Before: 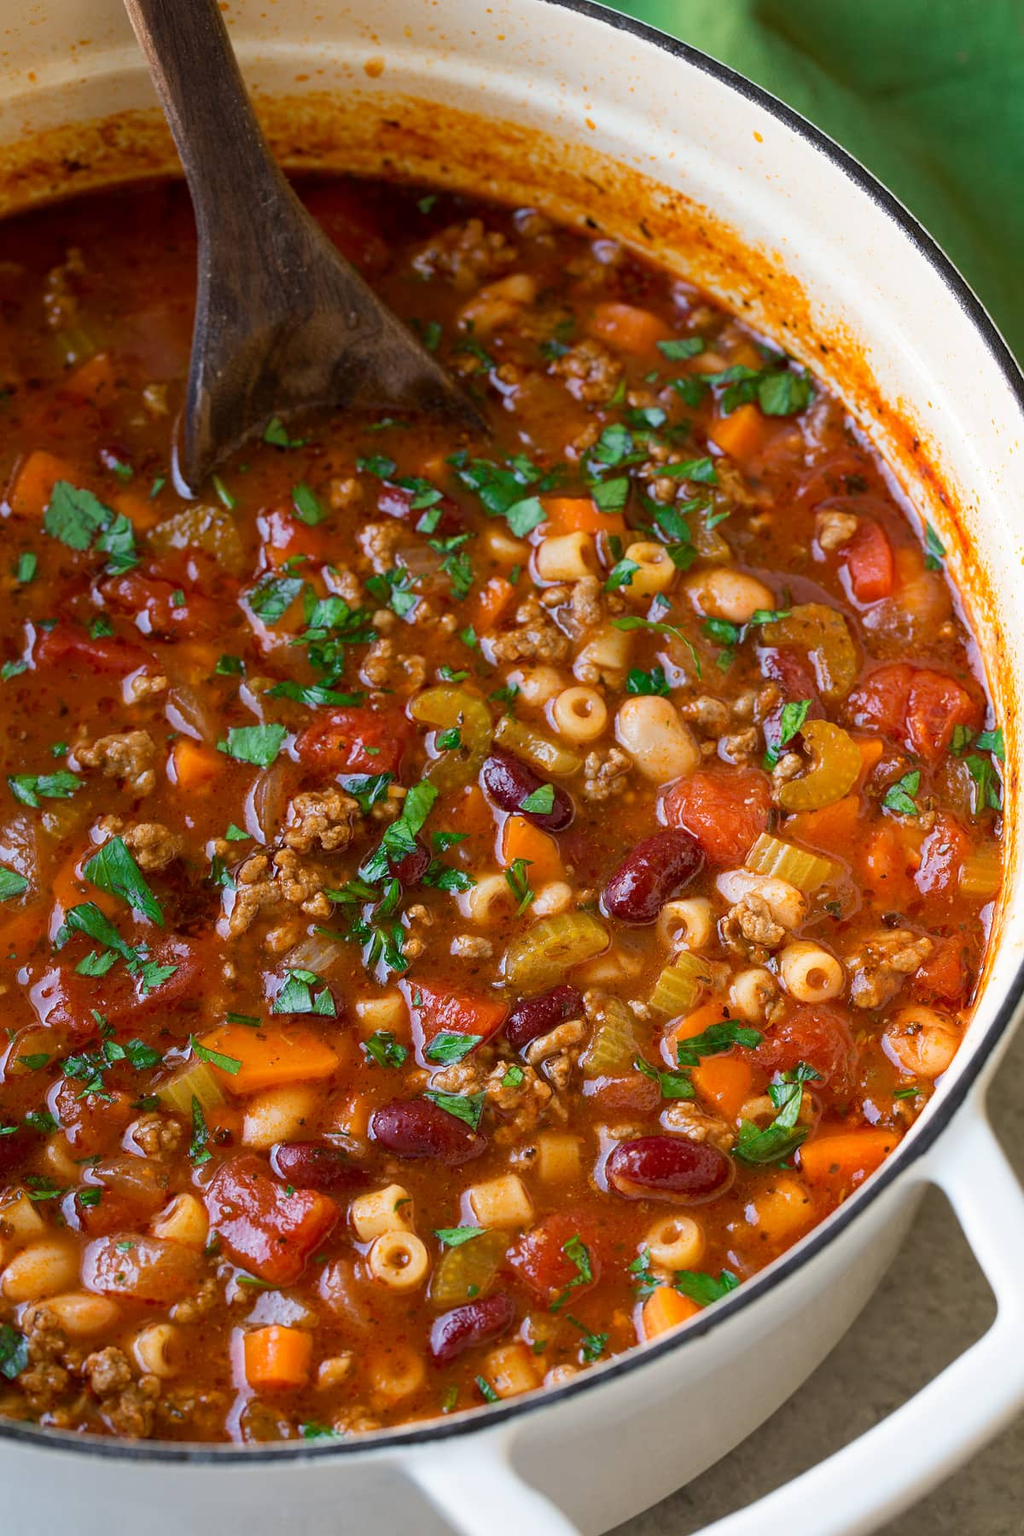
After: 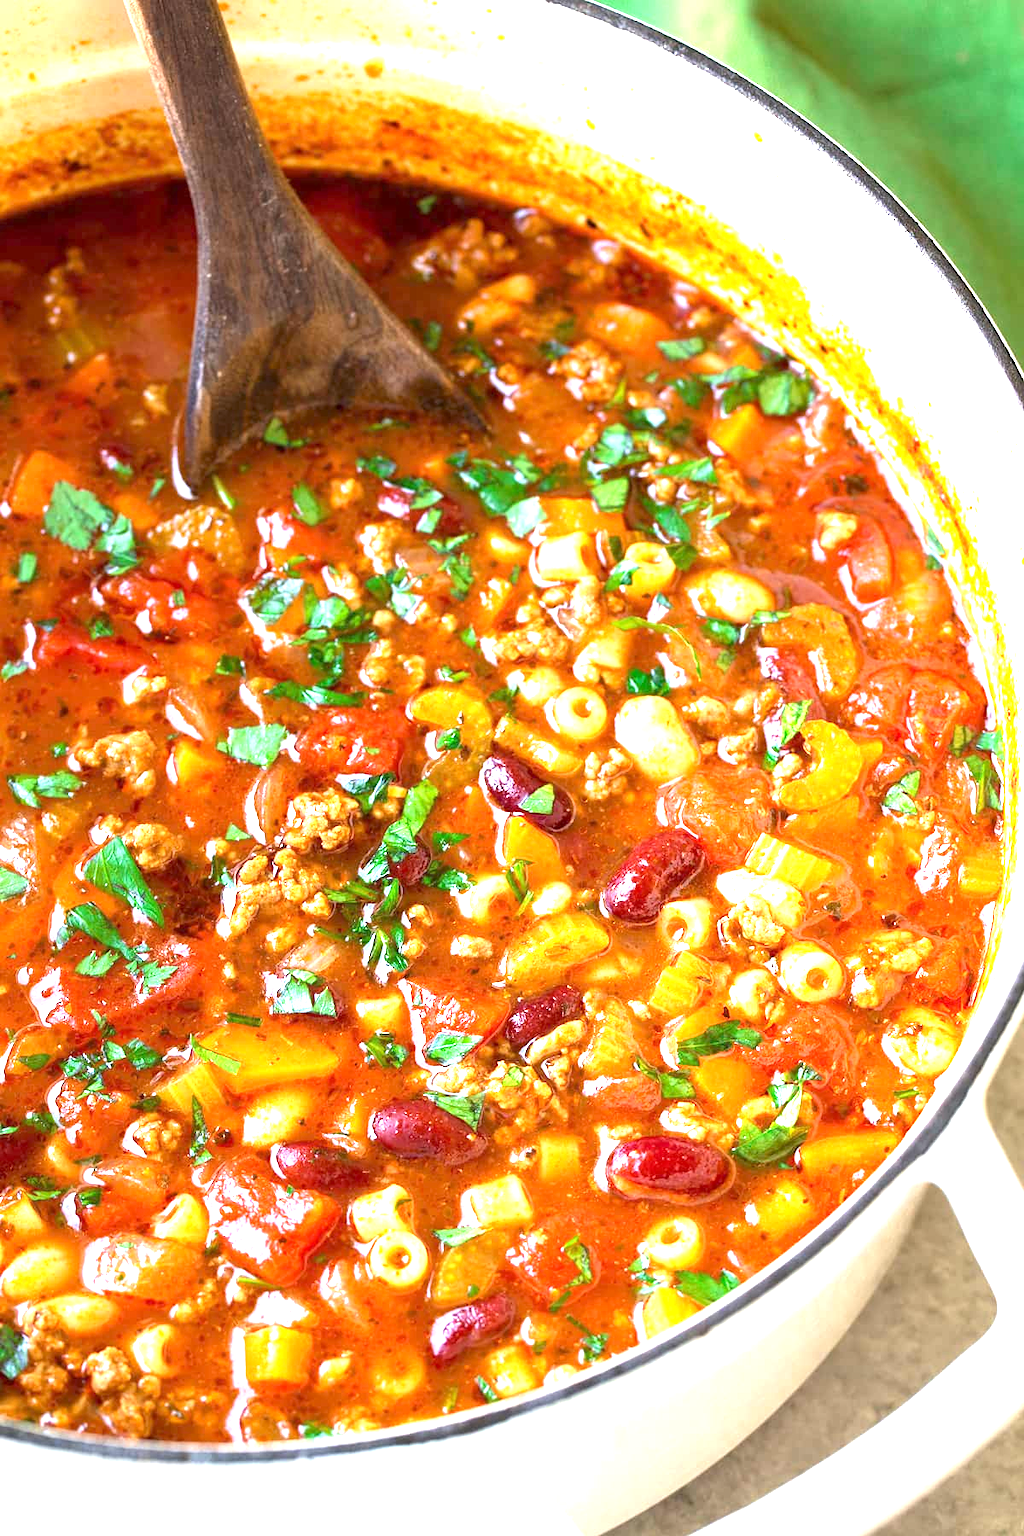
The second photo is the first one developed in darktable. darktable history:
exposure: exposure 2.017 EV, compensate highlight preservation false
